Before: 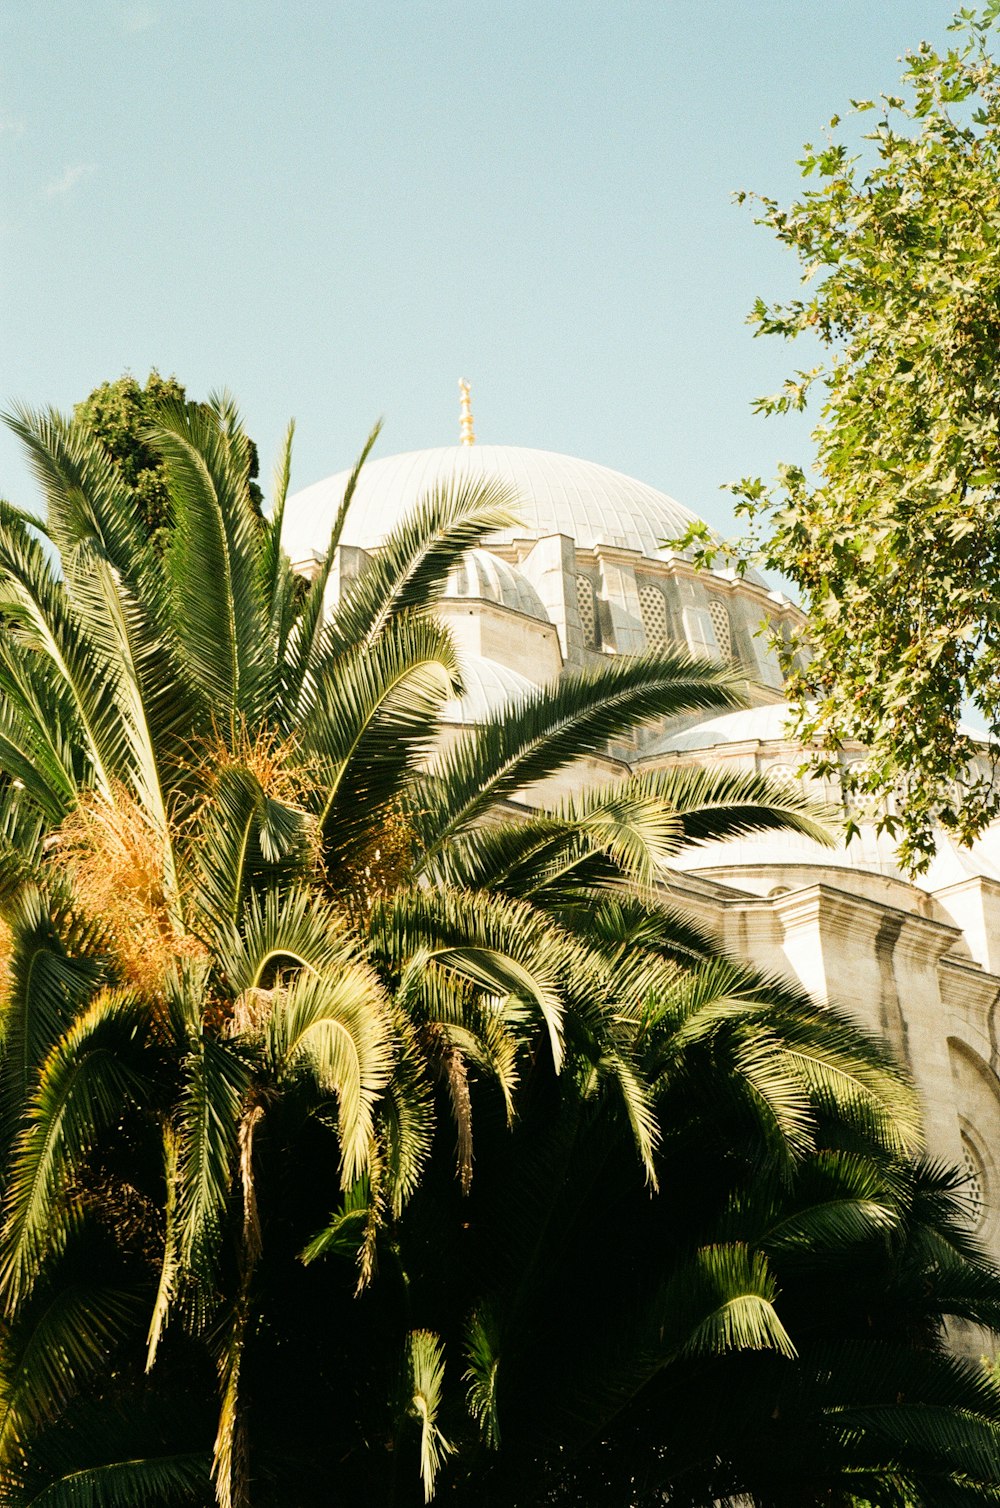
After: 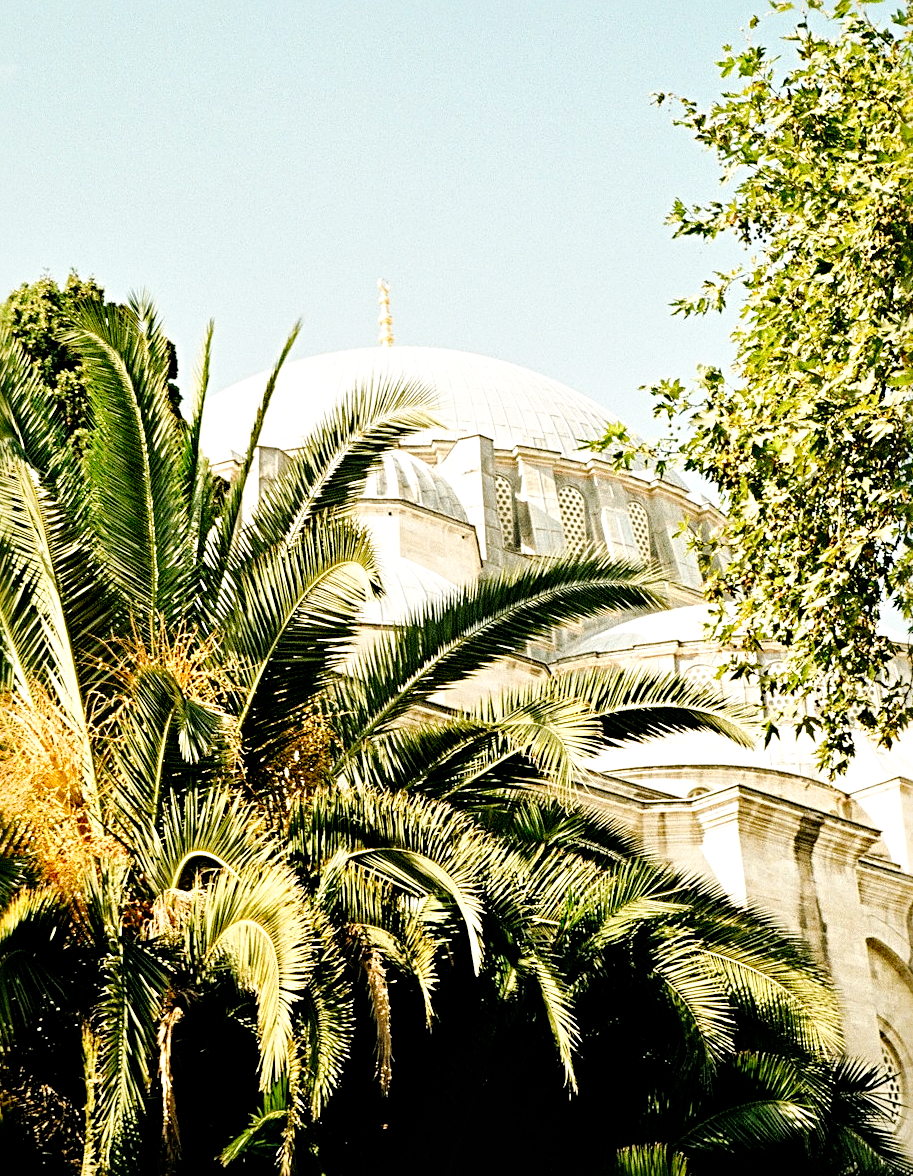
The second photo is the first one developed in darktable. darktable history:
sharpen: radius 4.883
tone curve: curves: ch0 [(0, 0) (0.003, 0) (0.011, 0.001) (0.025, 0.003) (0.044, 0.005) (0.069, 0.012) (0.1, 0.023) (0.136, 0.039) (0.177, 0.088) (0.224, 0.15) (0.277, 0.239) (0.335, 0.334) (0.399, 0.43) (0.468, 0.526) (0.543, 0.621) (0.623, 0.711) (0.709, 0.791) (0.801, 0.87) (0.898, 0.949) (1, 1)], preserve colors none
crop: left 8.155%, top 6.611%, bottom 15.385%
contrast brightness saturation: contrast 0.05, brightness 0.06, saturation 0.01
local contrast: mode bilateral grid, contrast 20, coarseness 50, detail 159%, midtone range 0.2
